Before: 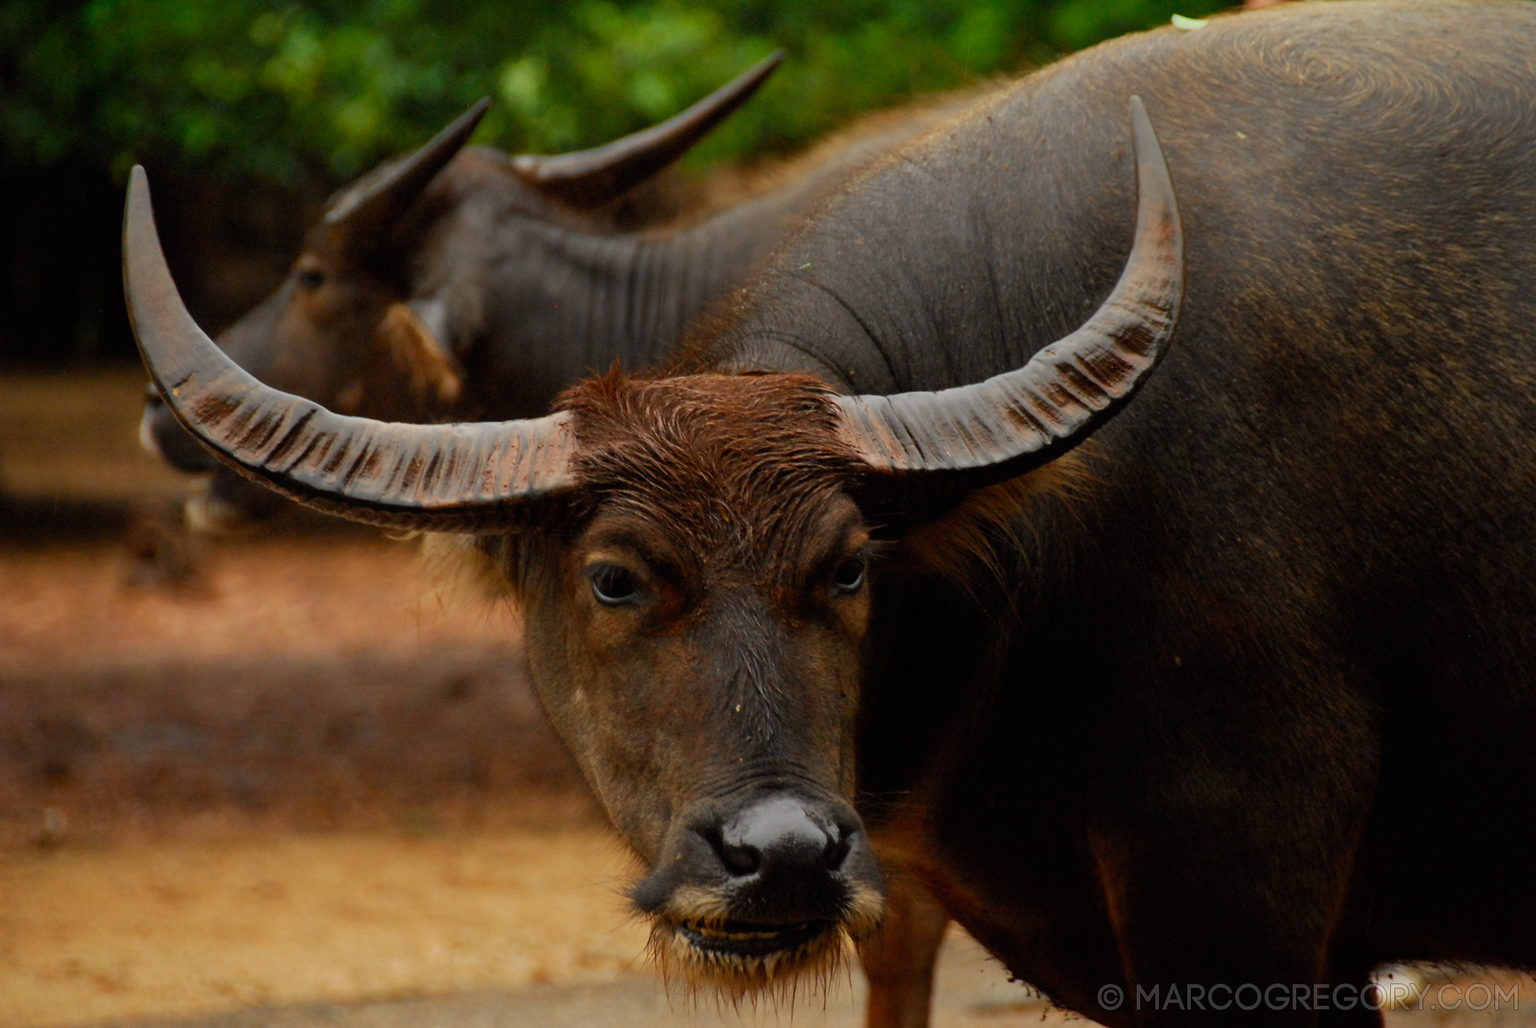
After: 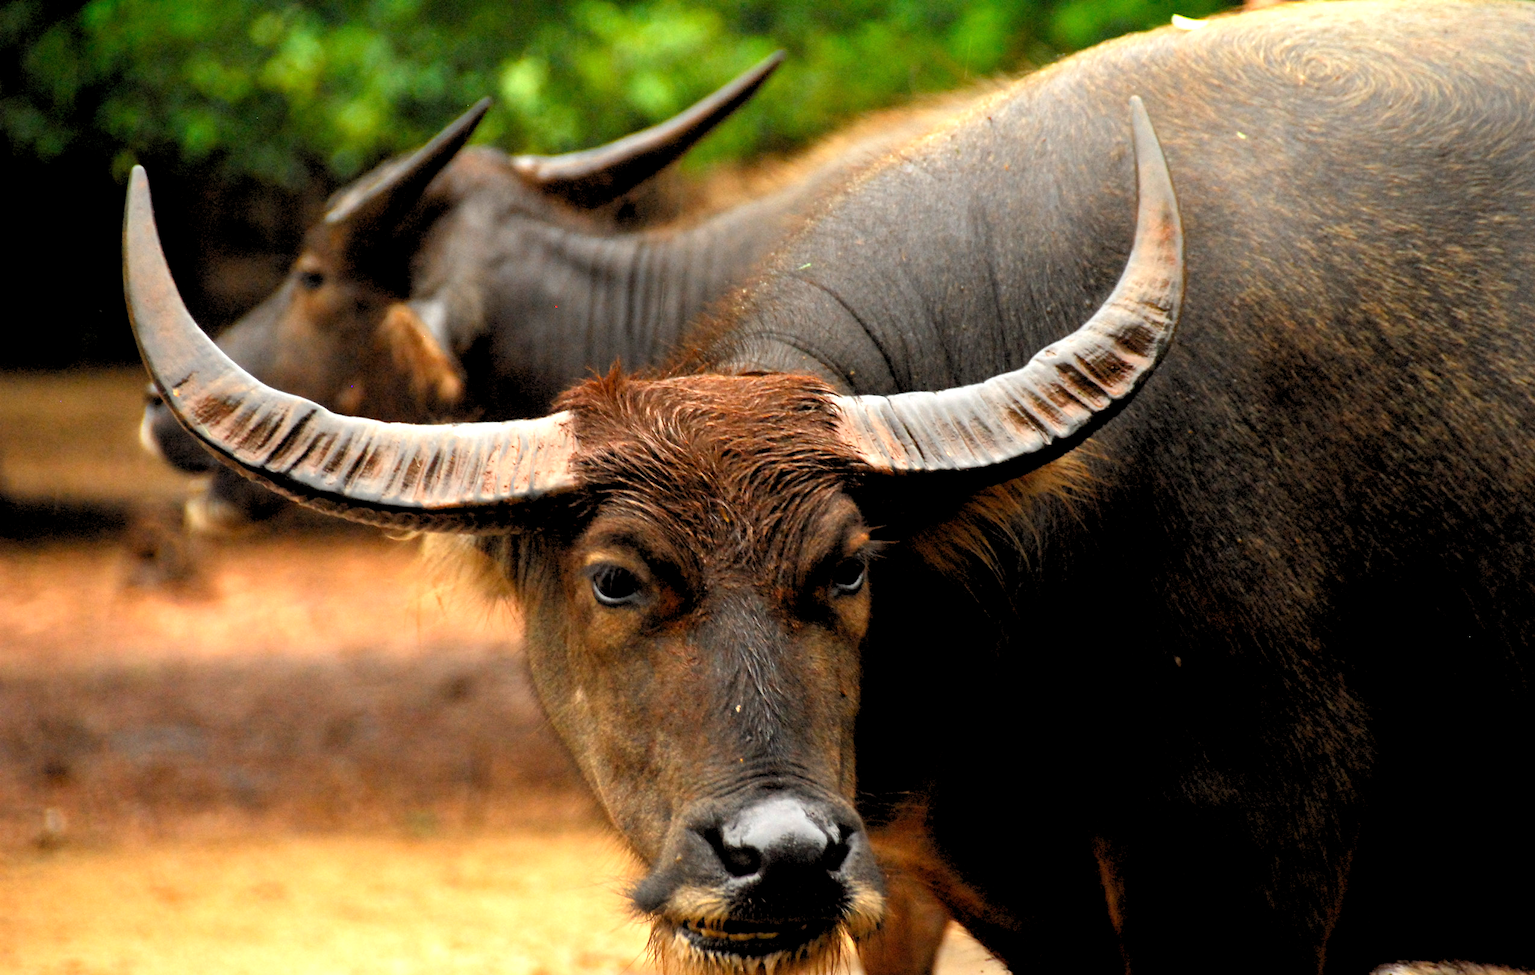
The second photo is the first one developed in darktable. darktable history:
rgb levels: levels [[0.01, 0.419, 0.839], [0, 0.5, 1], [0, 0.5, 1]]
crop and rotate: top 0%, bottom 5.097%
exposure: exposure 1.25 EV, compensate exposure bias true, compensate highlight preservation false
